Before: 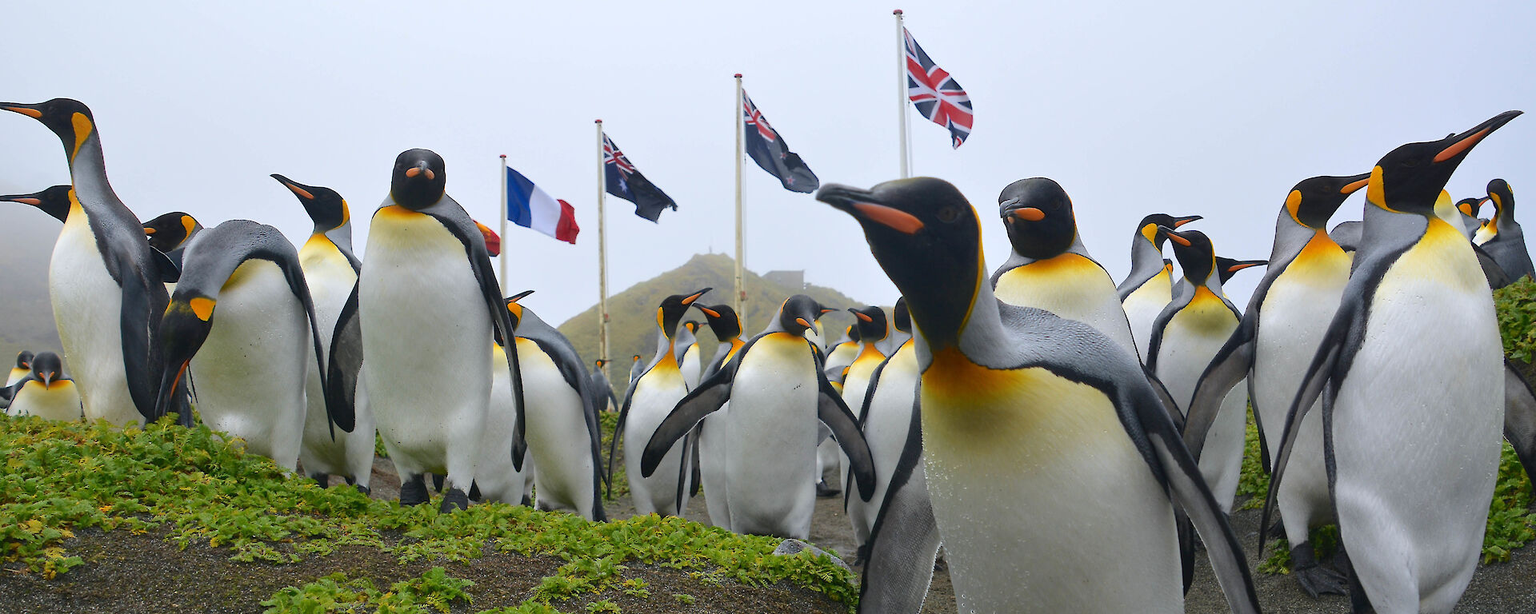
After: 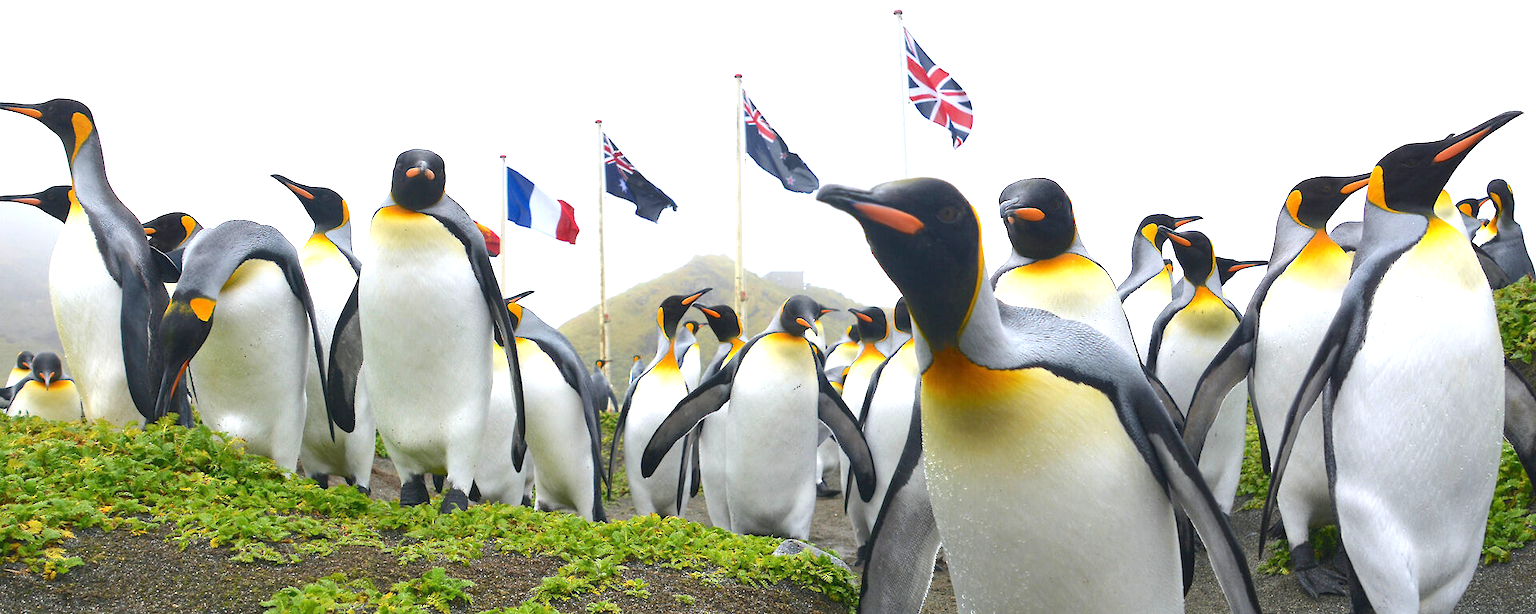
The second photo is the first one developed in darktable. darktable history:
exposure: exposure 0.95 EV, compensate highlight preservation false
